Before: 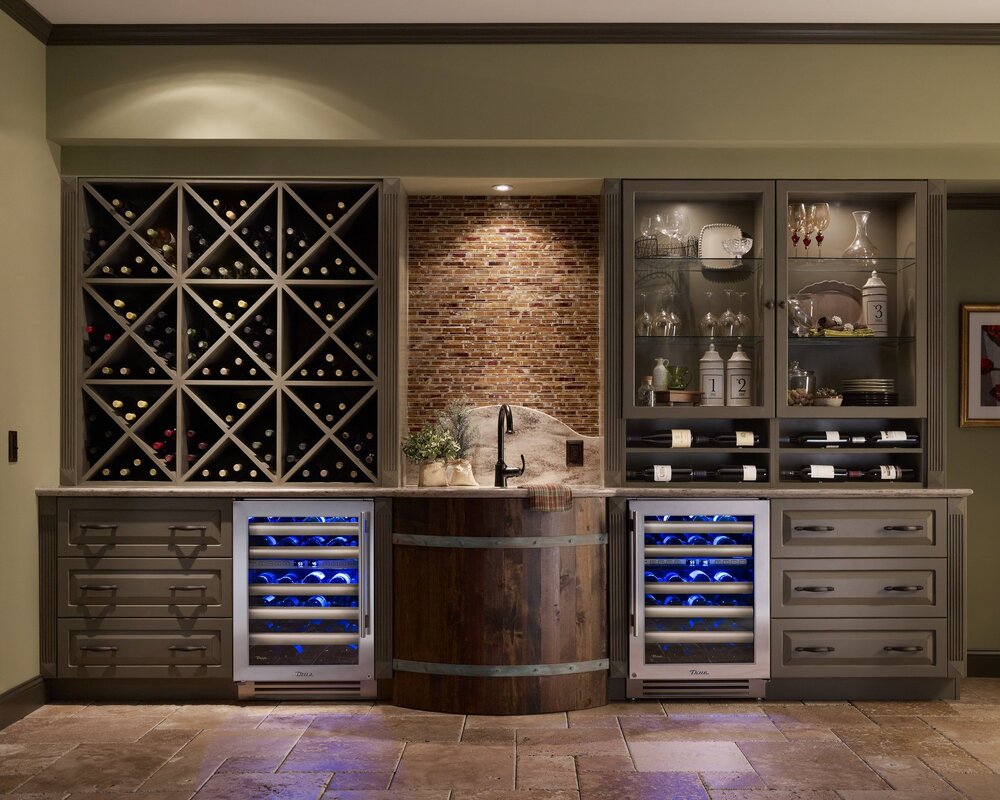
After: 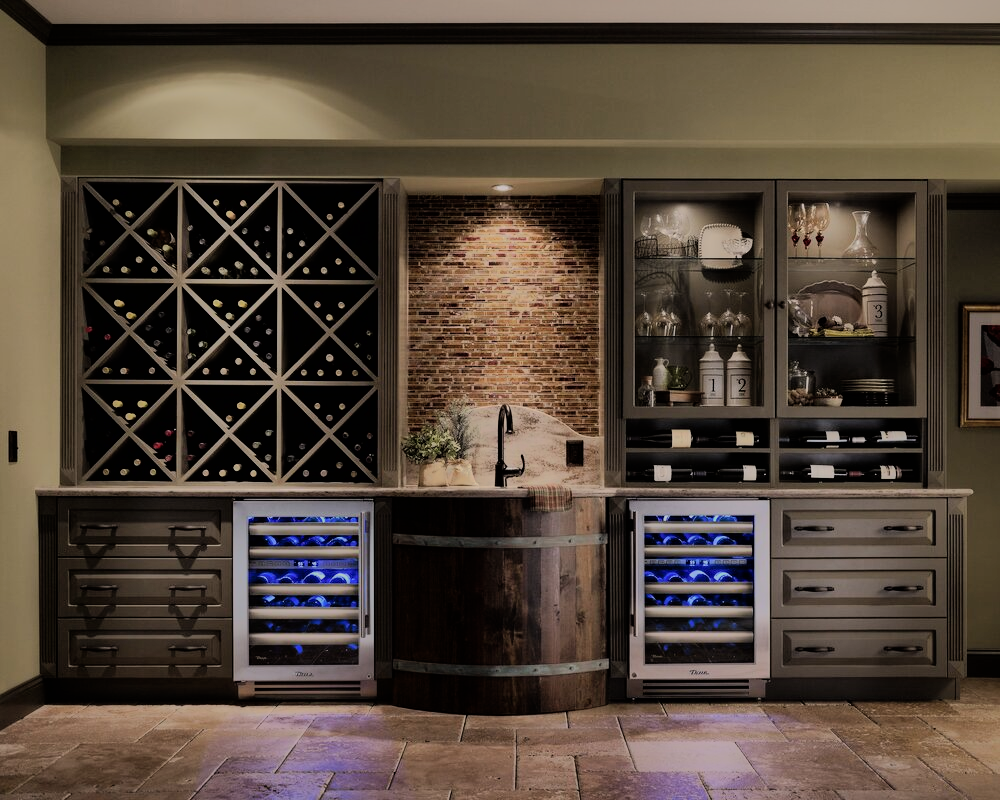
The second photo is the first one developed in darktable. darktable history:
filmic rgb: hardness 4.17, contrast 1.364, color science v6 (2022)
shadows and highlights: shadows 38.43, highlights -74.54
